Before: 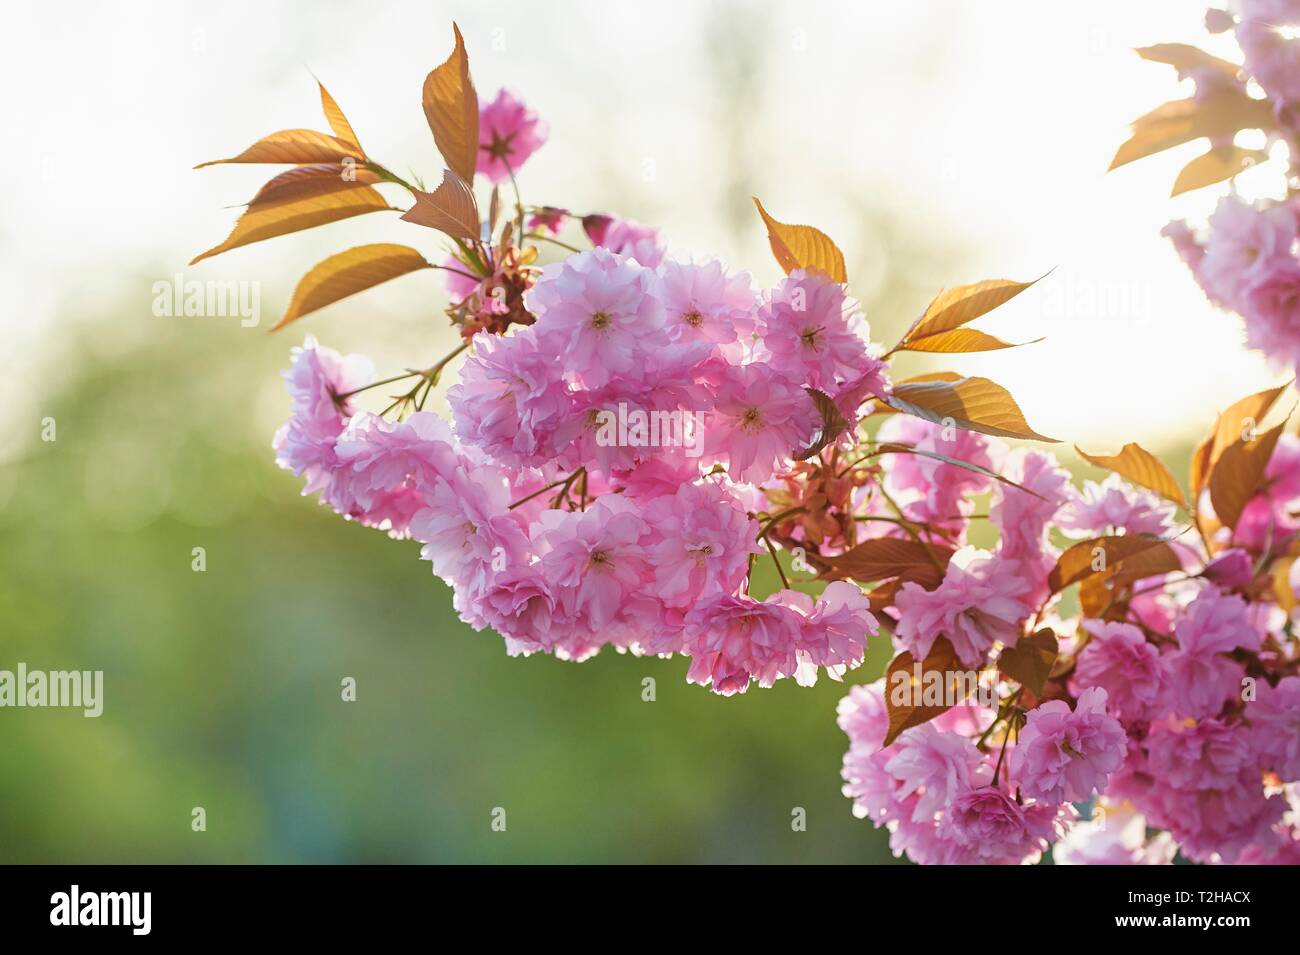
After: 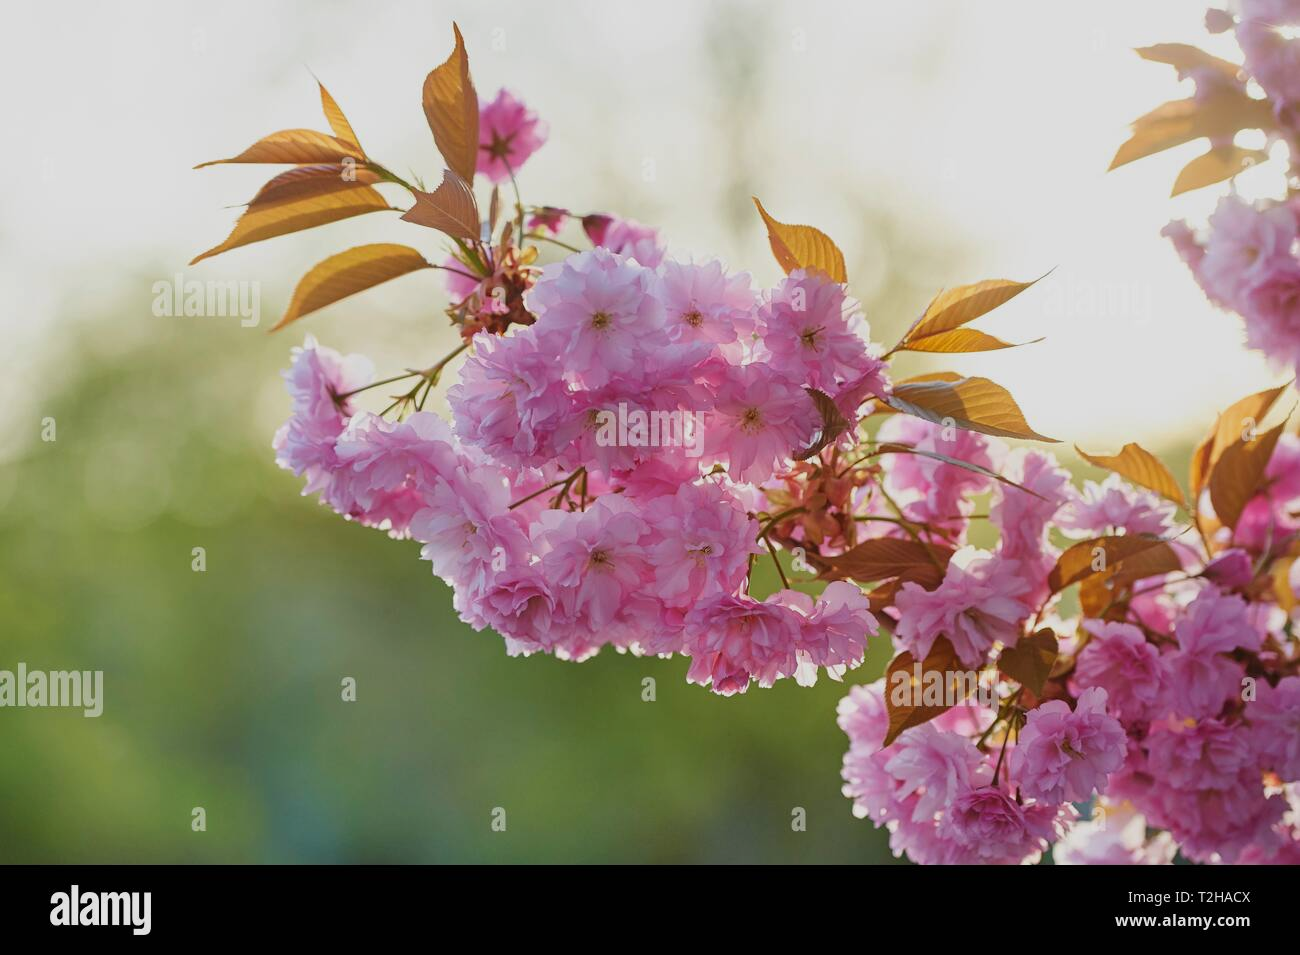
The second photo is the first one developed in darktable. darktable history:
exposure: exposure -0.409 EV, compensate highlight preservation false
